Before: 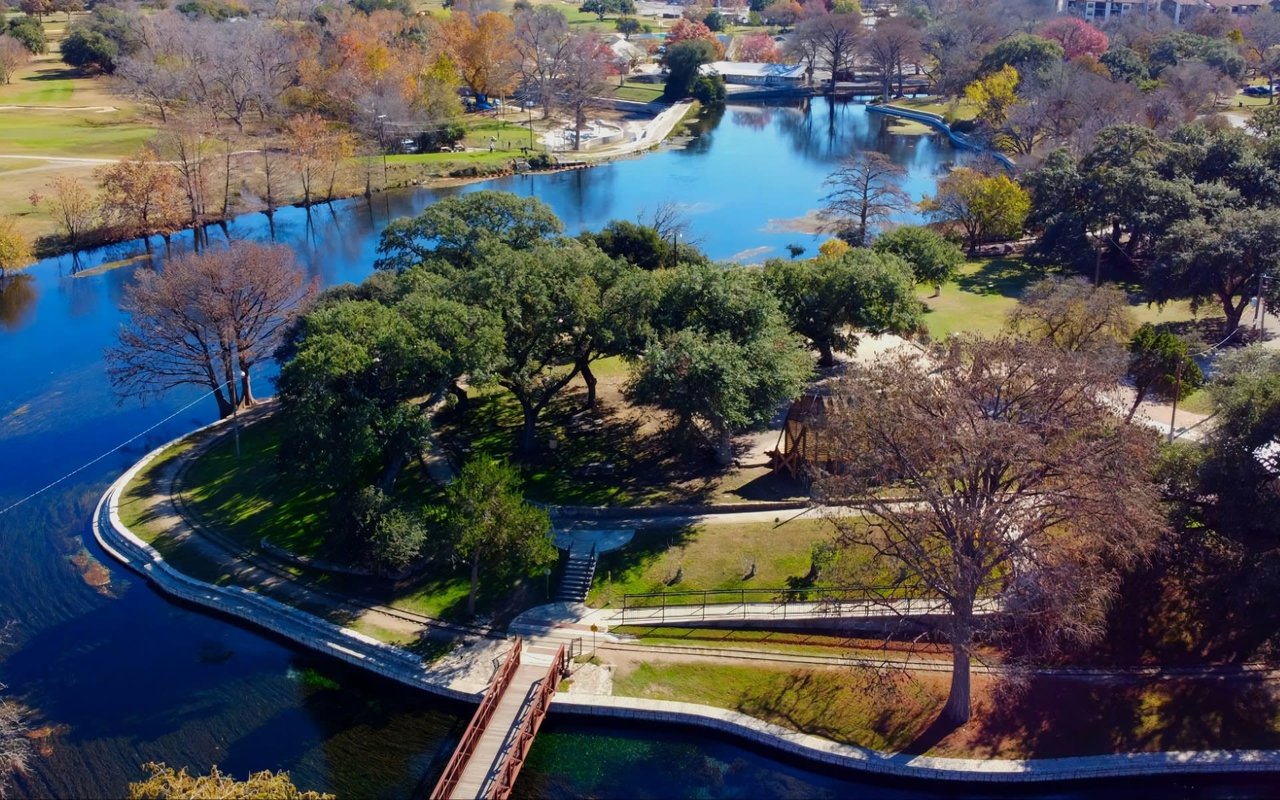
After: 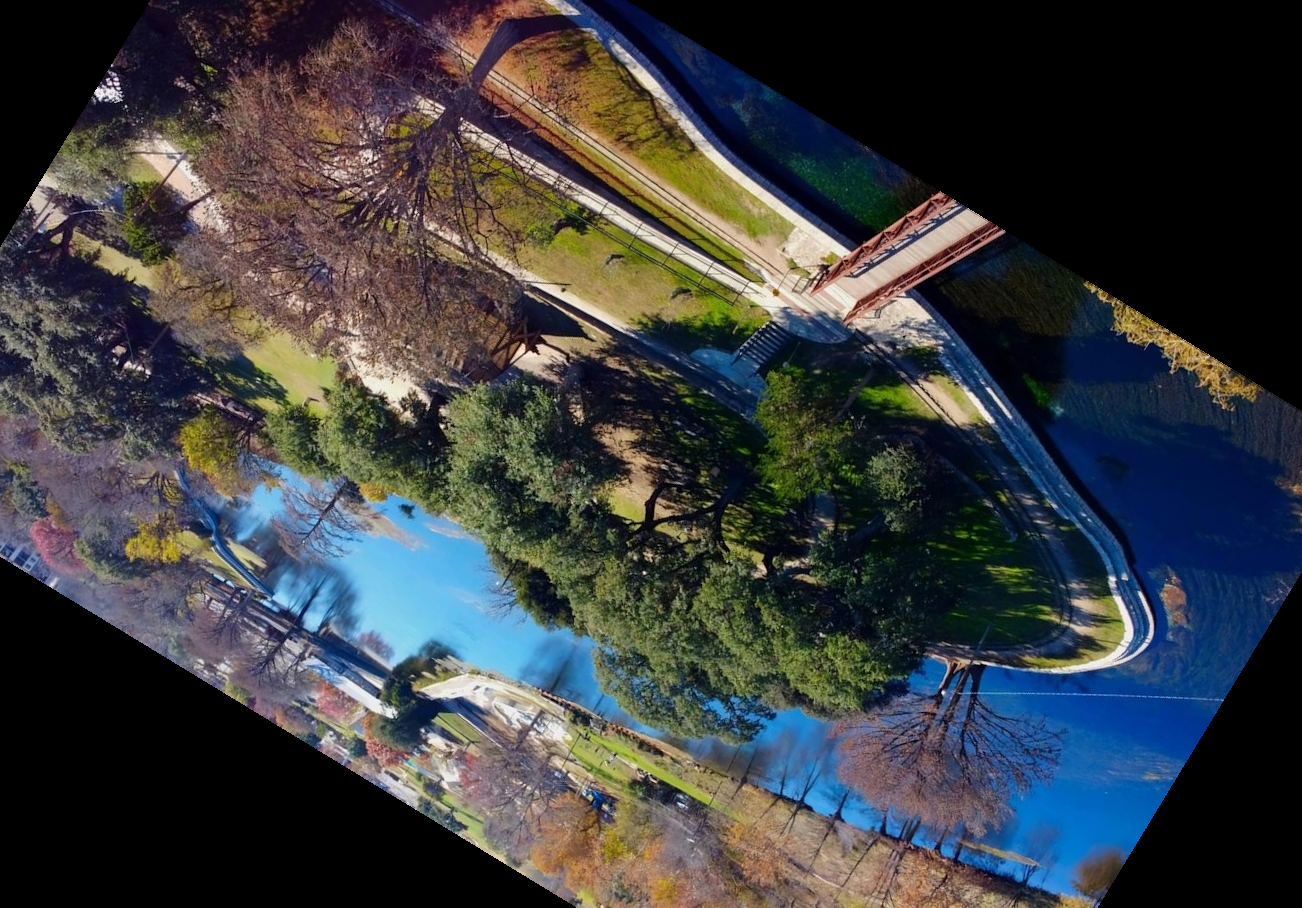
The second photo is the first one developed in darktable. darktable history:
exposure: exposure 0.078 EV, compensate highlight preservation false
crop and rotate: angle 148.68°, left 9.111%, top 15.603%, right 4.588%, bottom 17.041%
